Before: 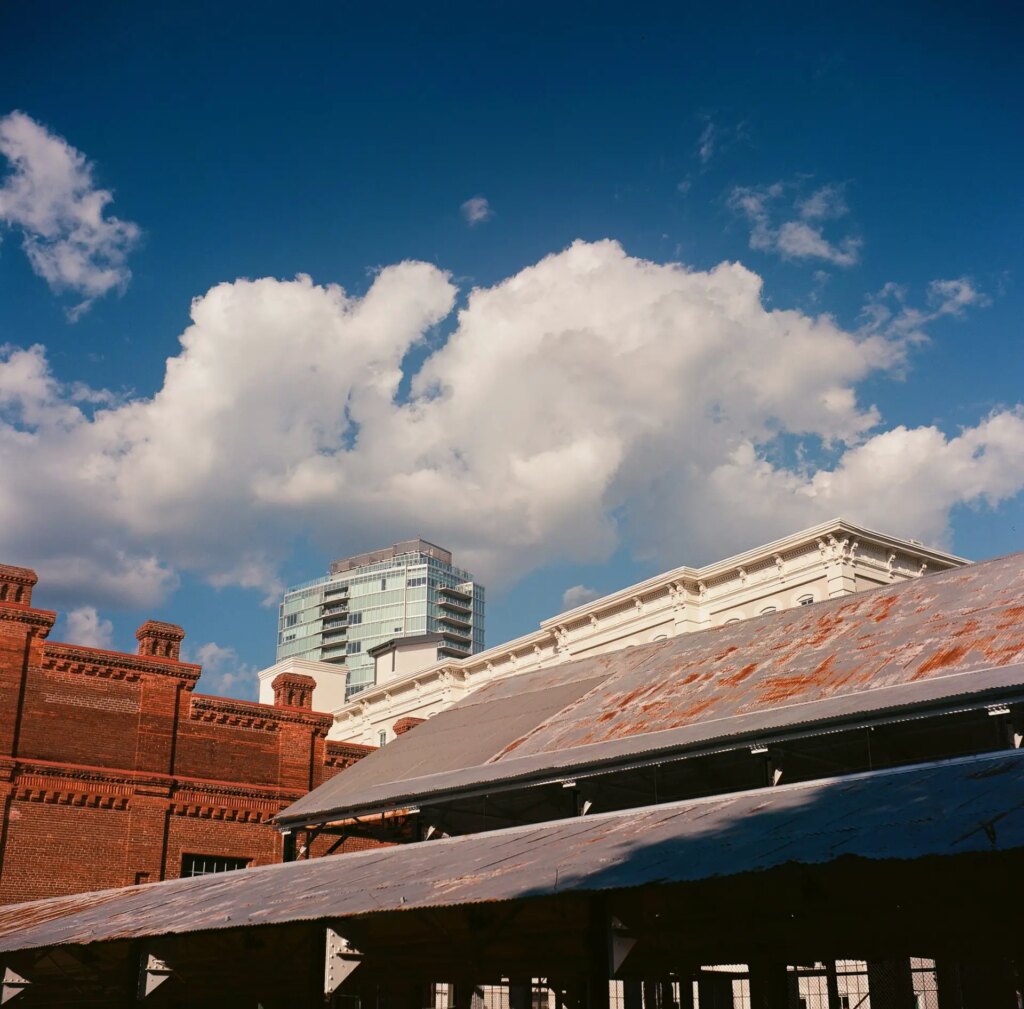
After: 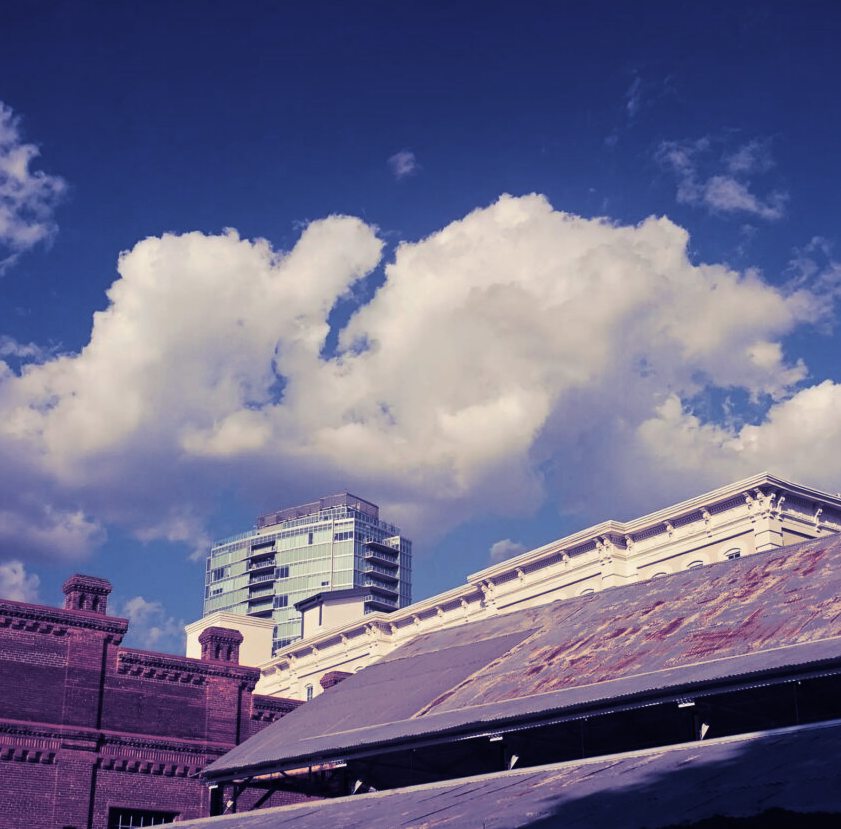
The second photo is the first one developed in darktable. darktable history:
split-toning: shadows › hue 242.67°, shadows › saturation 0.733, highlights › hue 45.33°, highlights › saturation 0.667, balance -53.304, compress 21.15%
white balance: emerald 1
crop and rotate: left 7.196%, top 4.574%, right 10.605%, bottom 13.178%
